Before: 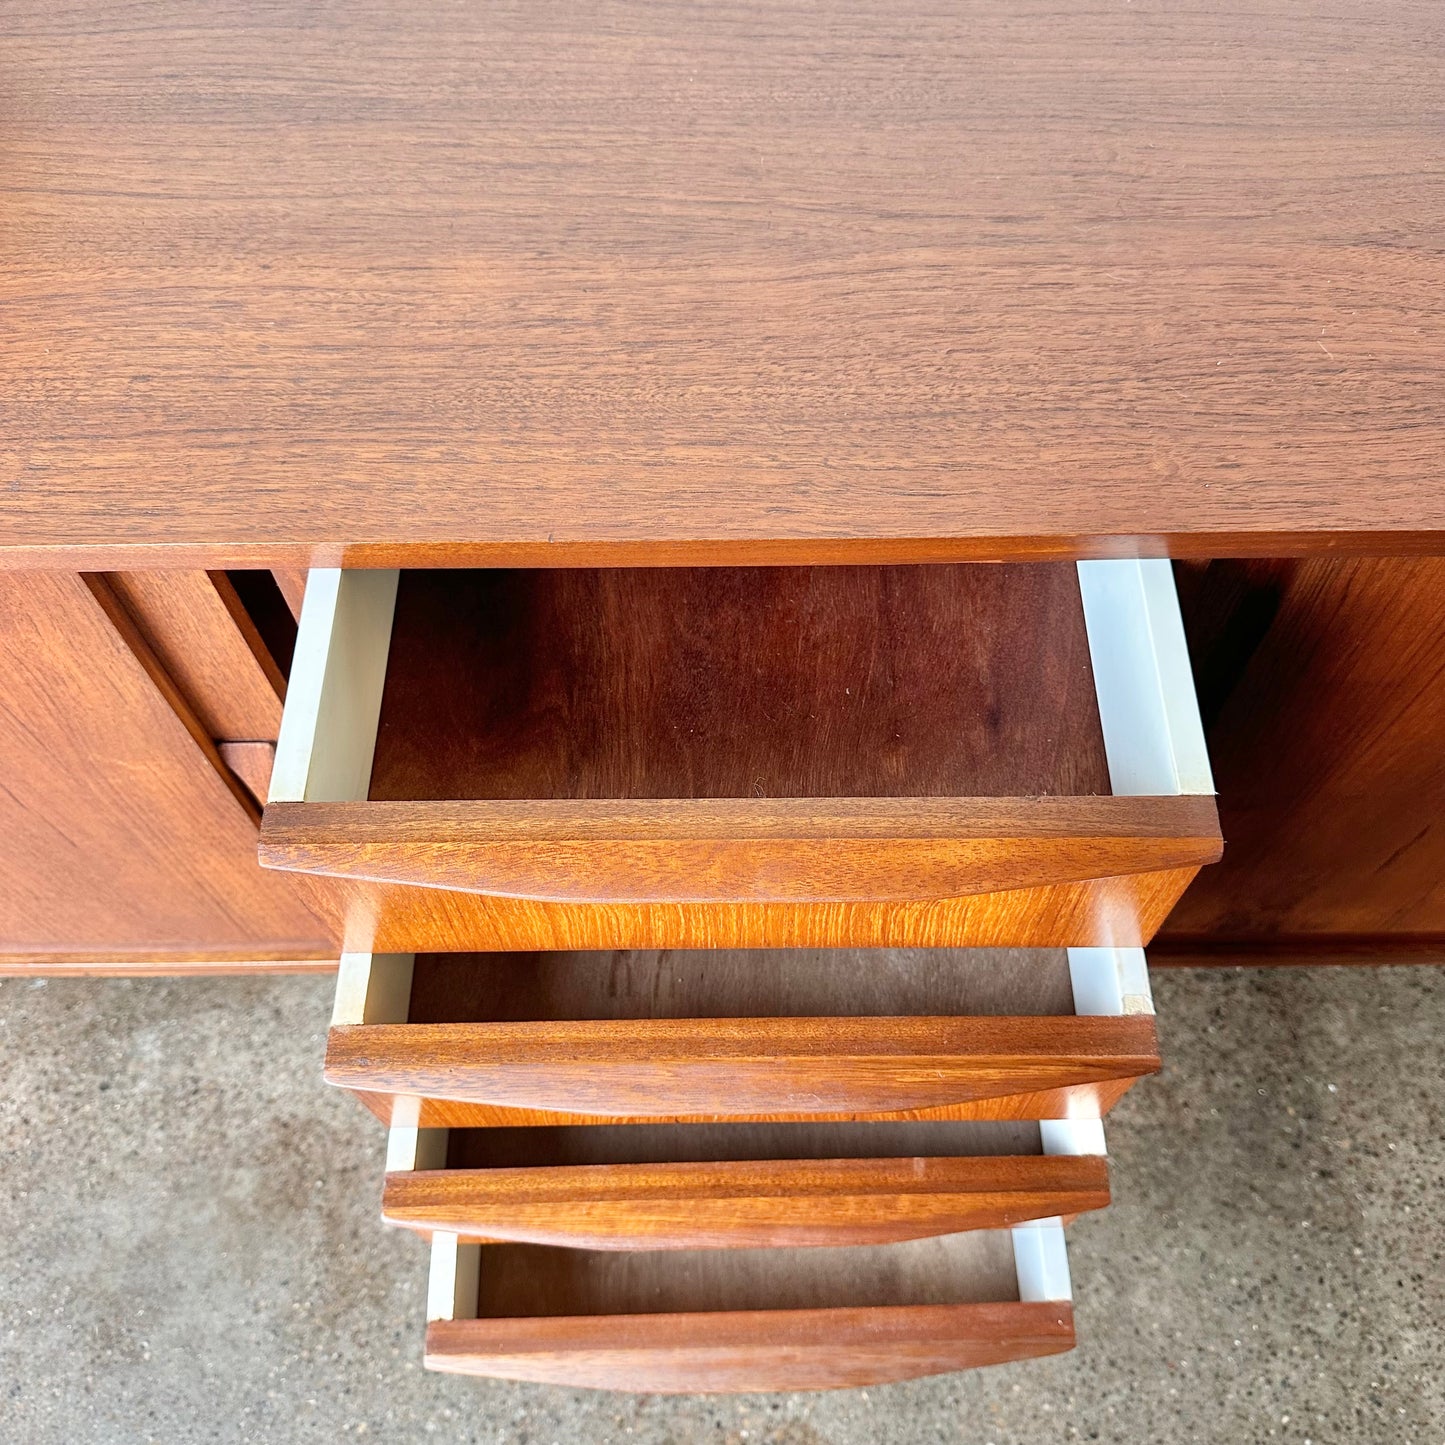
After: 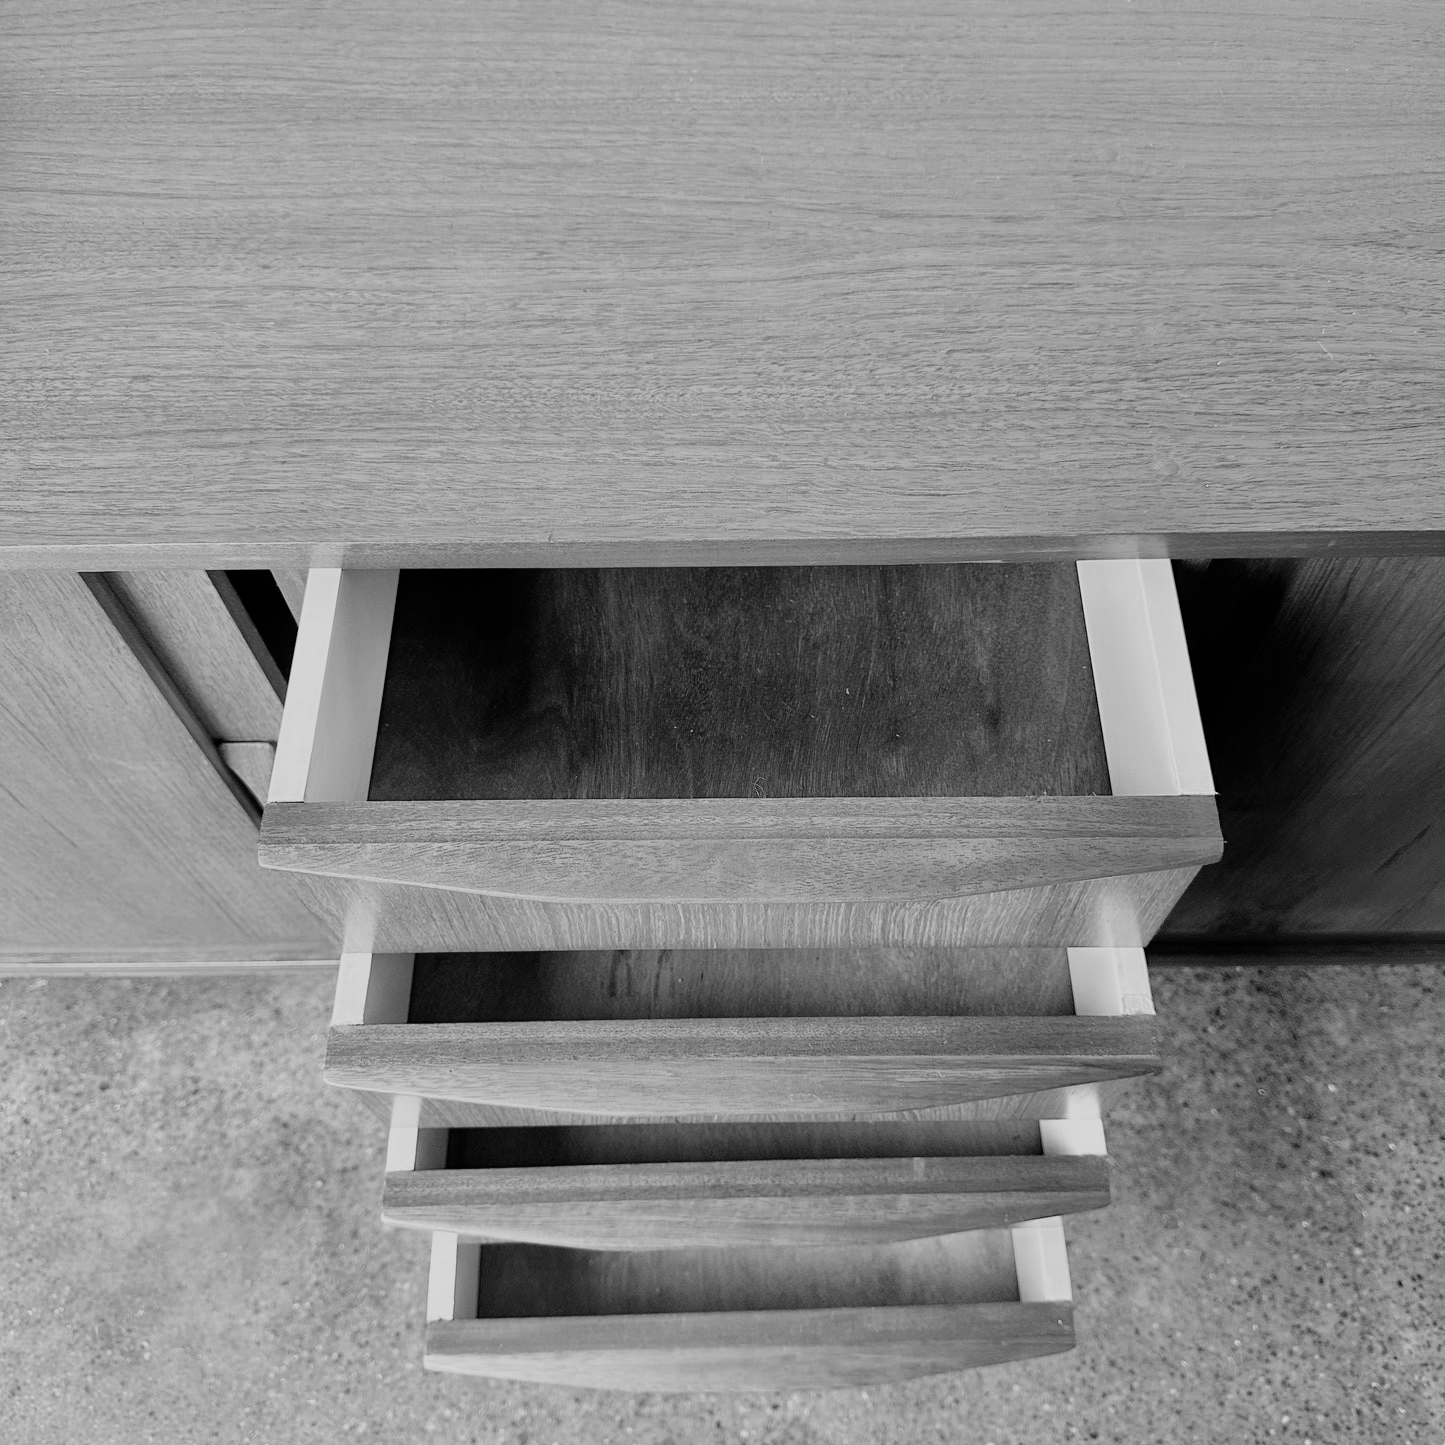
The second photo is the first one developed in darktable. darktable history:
contrast brightness saturation: saturation 0.18
filmic rgb: hardness 4.17, contrast 0.921
monochrome: on, module defaults
